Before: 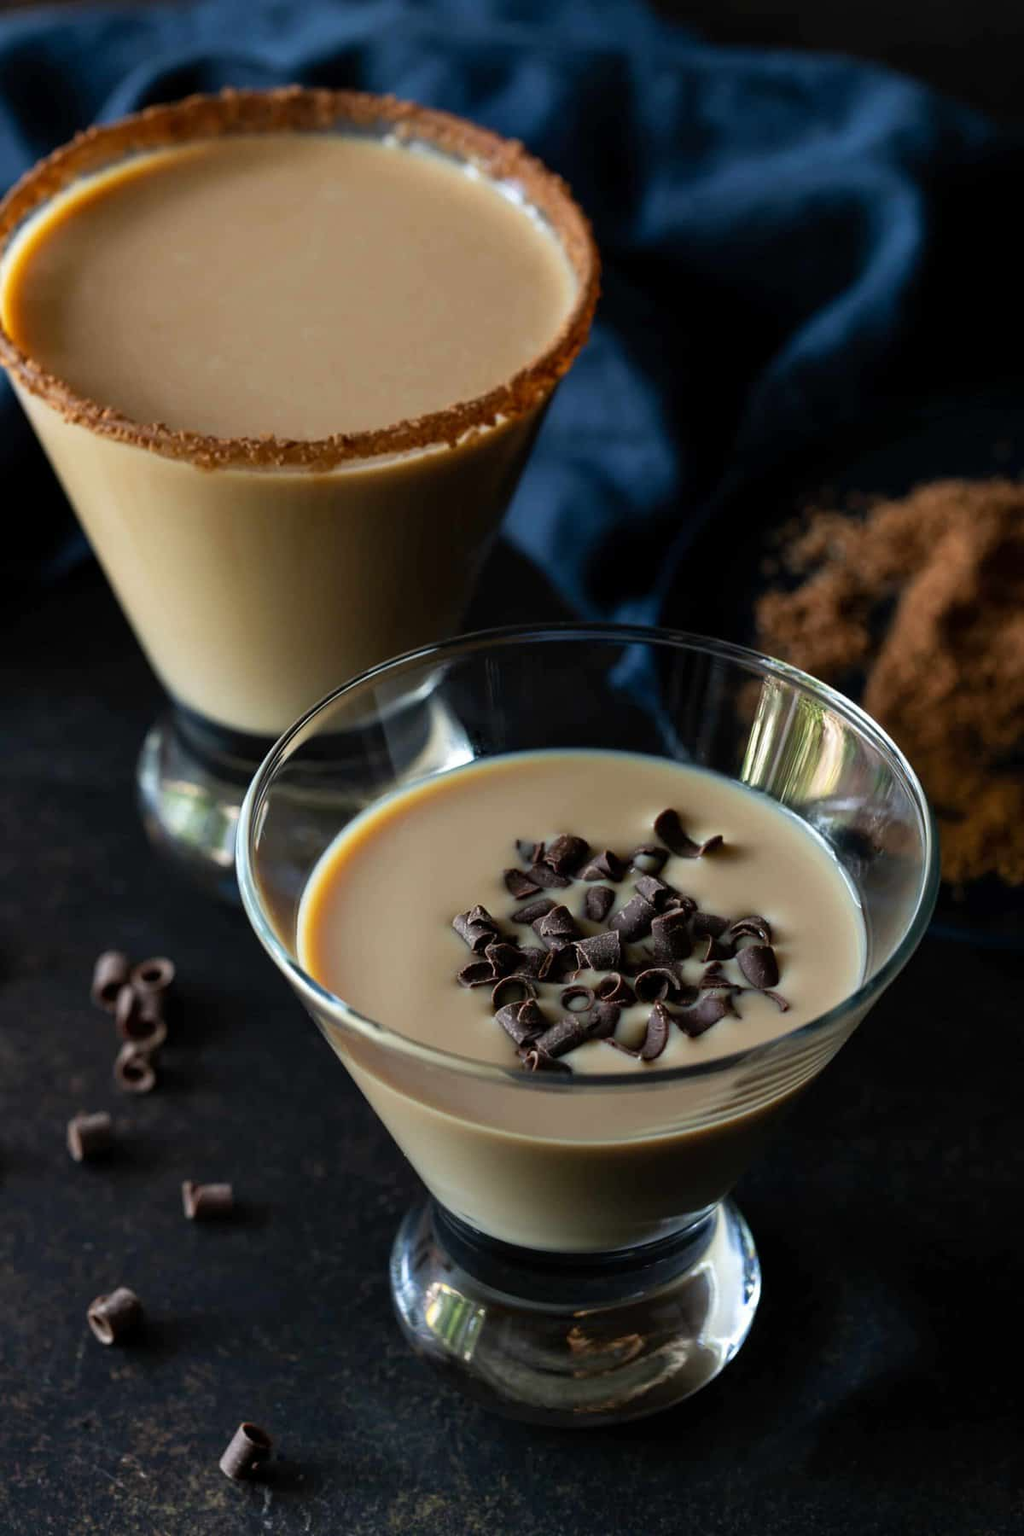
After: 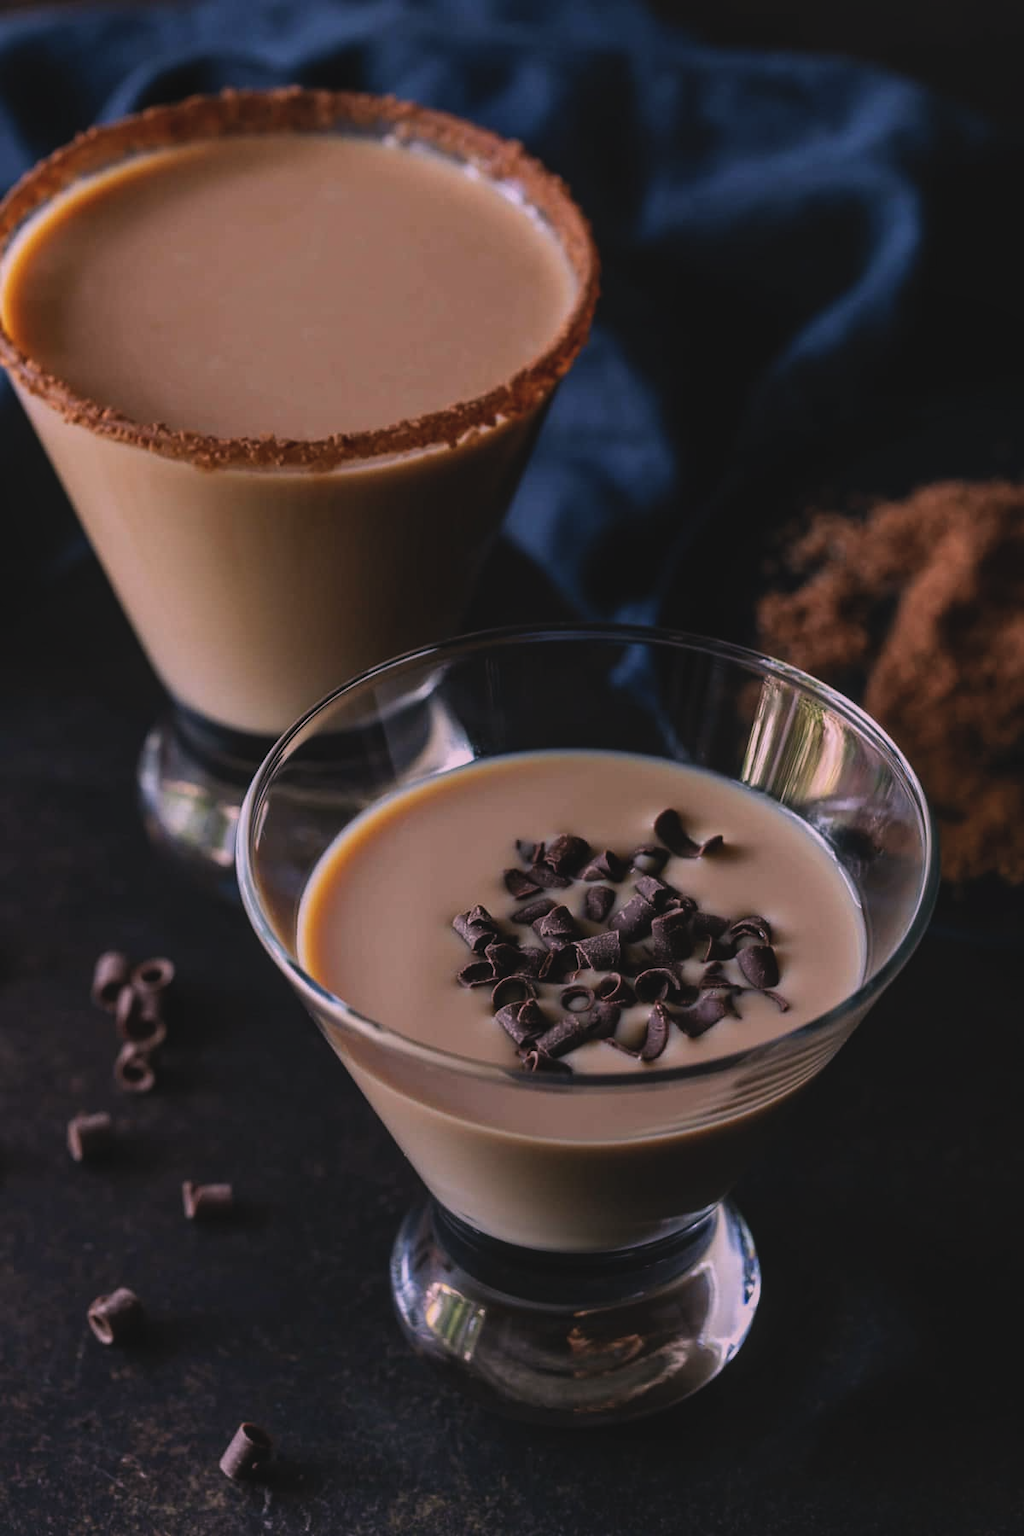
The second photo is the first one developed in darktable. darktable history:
tone equalizer: on, module defaults
exposure: black level correction -0.016, exposure -1.018 EV, compensate highlight preservation false
local contrast: on, module defaults
white balance: red 1.188, blue 1.11
